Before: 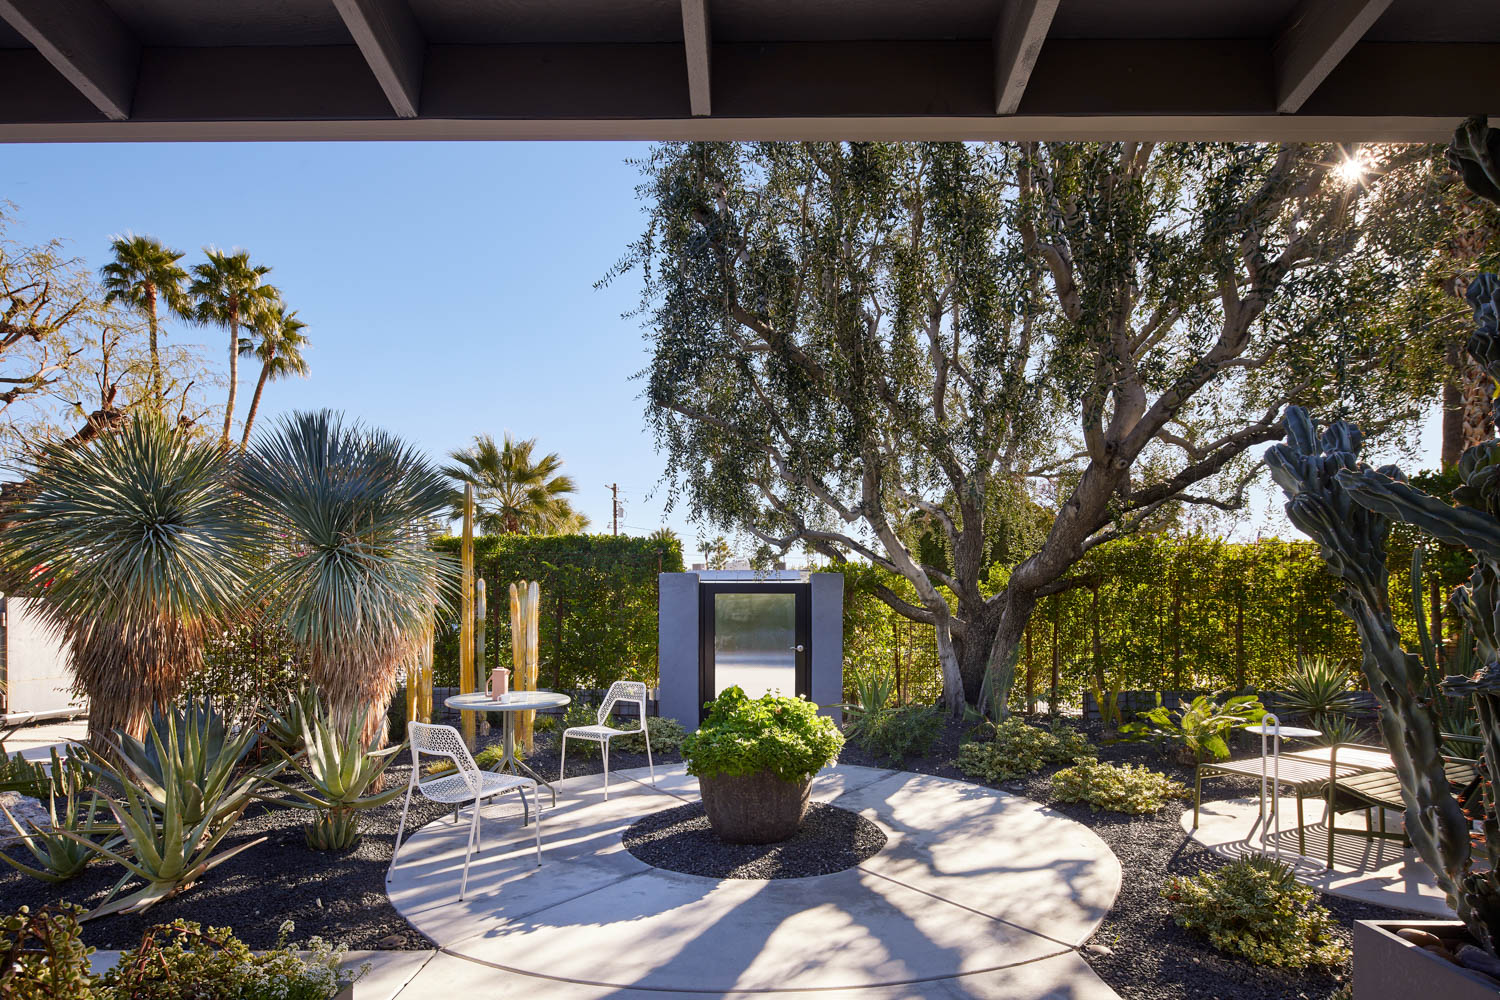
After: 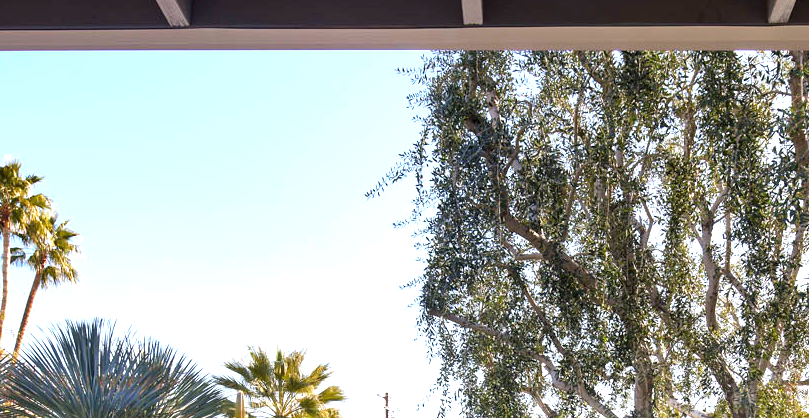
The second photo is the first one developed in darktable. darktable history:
crop: left 15.207%, top 9.179%, right 30.848%, bottom 48.954%
exposure: exposure 1.136 EV, compensate highlight preservation false
